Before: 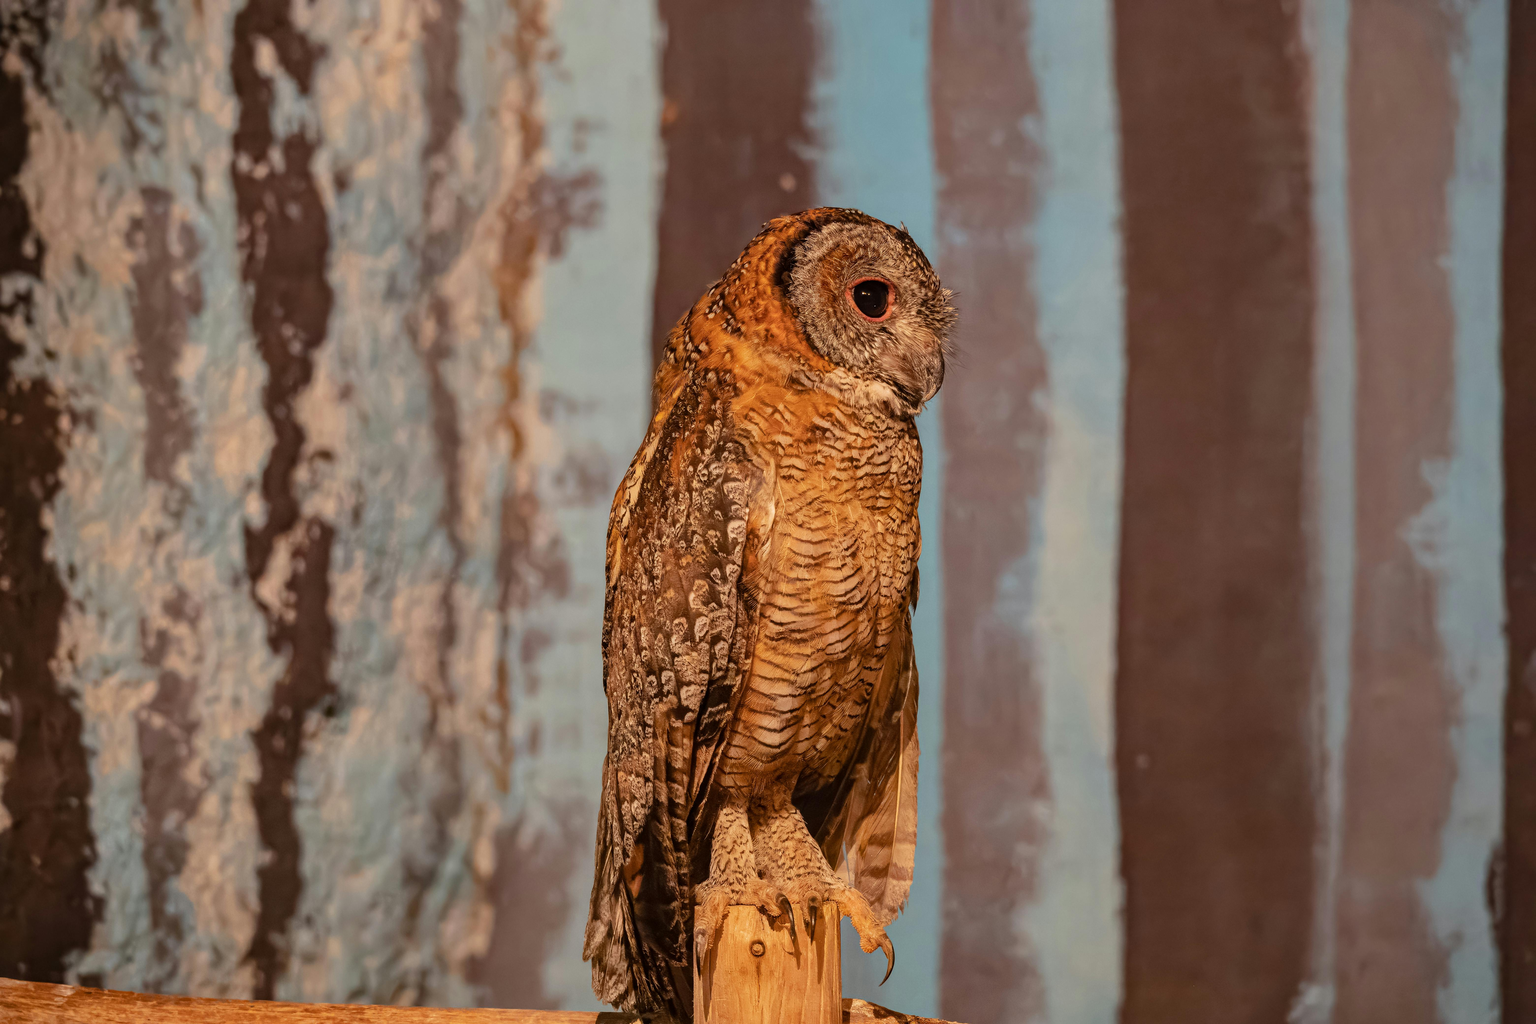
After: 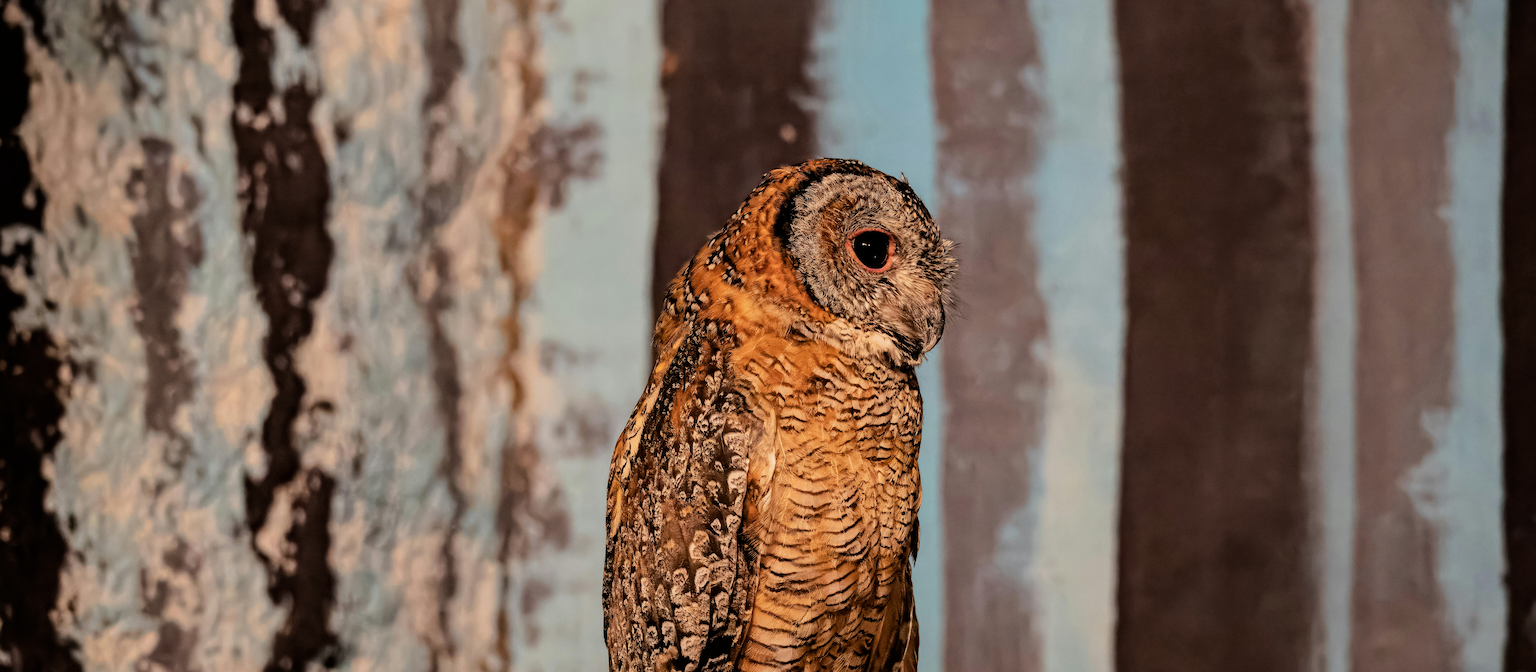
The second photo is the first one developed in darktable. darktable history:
filmic rgb: black relative exposure -5 EV, white relative exposure 3.5 EV, hardness 3.19, contrast 1.5, highlights saturation mix -50%
crop and rotate: top 4.848%, bottom 29.503%
